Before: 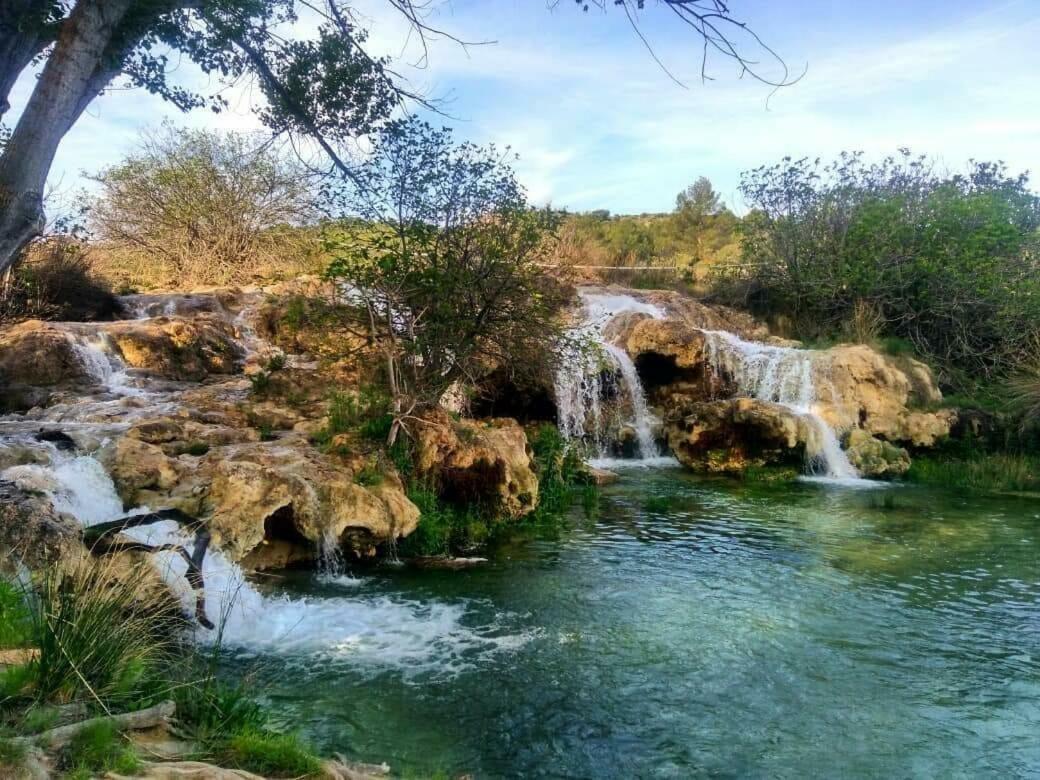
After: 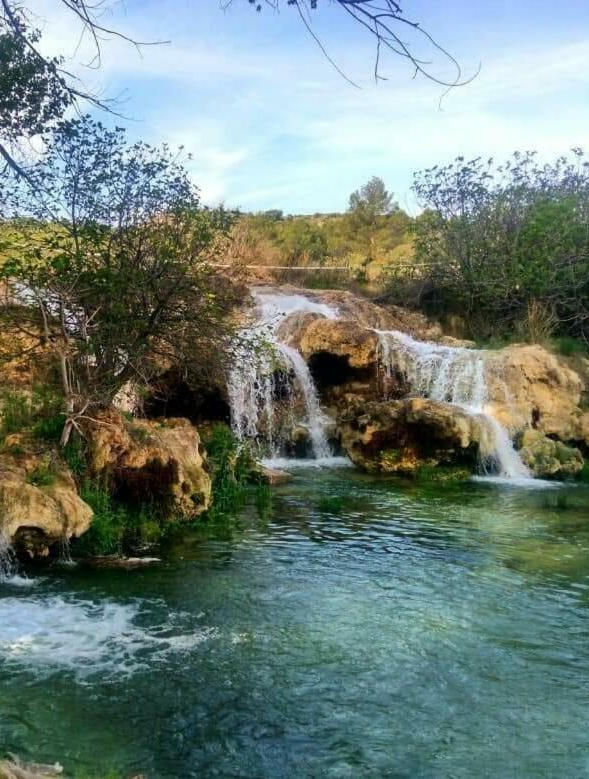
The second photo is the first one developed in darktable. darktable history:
crop: left 31.458%, top 0%, right 11.876%
exposure: compensate highlight preservation false
